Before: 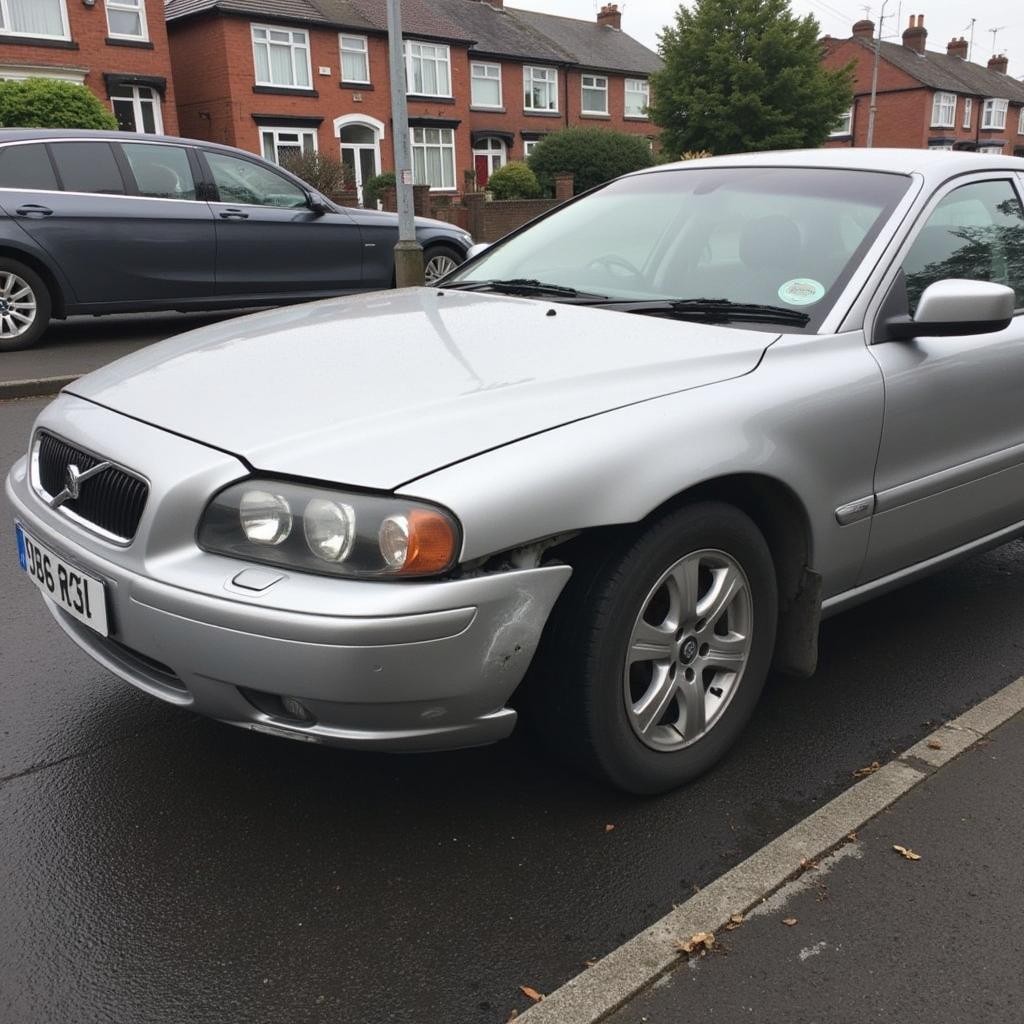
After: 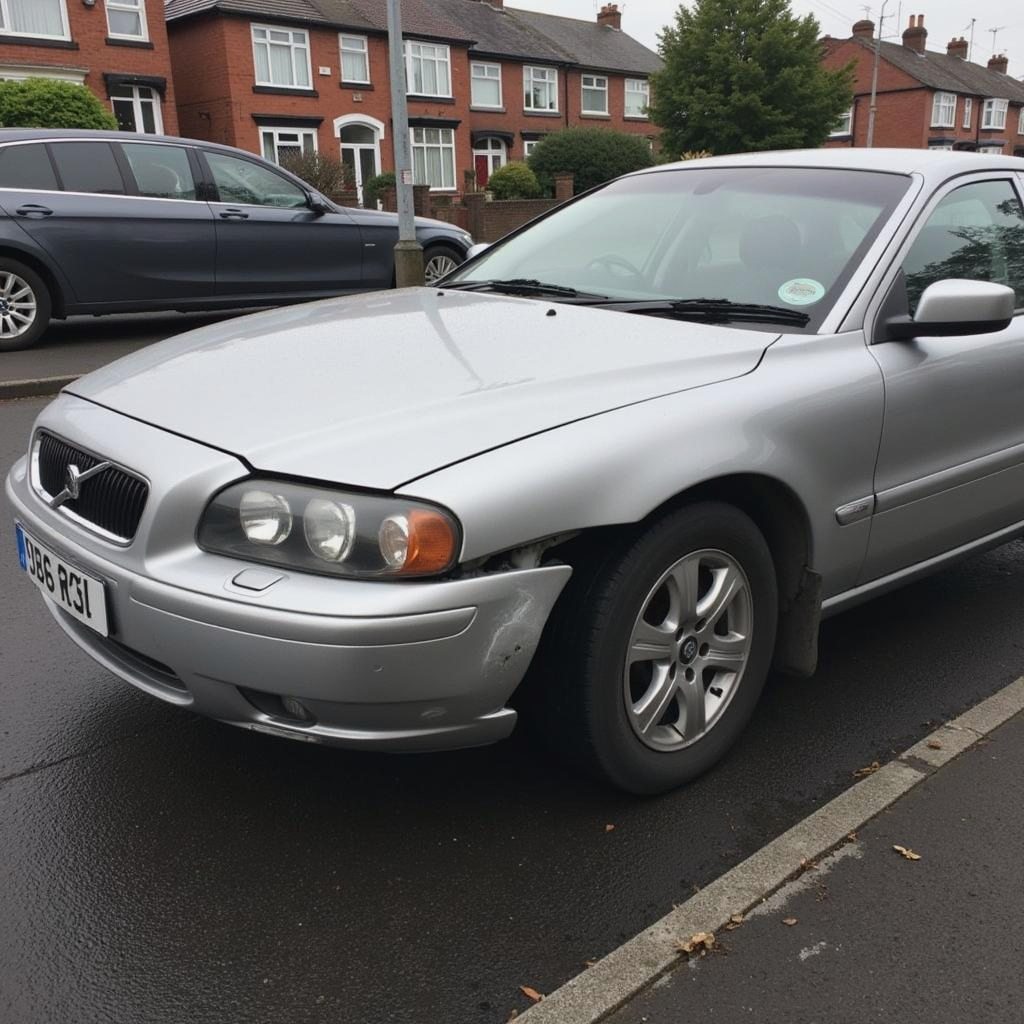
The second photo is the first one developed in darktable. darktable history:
exposure: exposure -0.184 EV, compensate highlight preservation false
